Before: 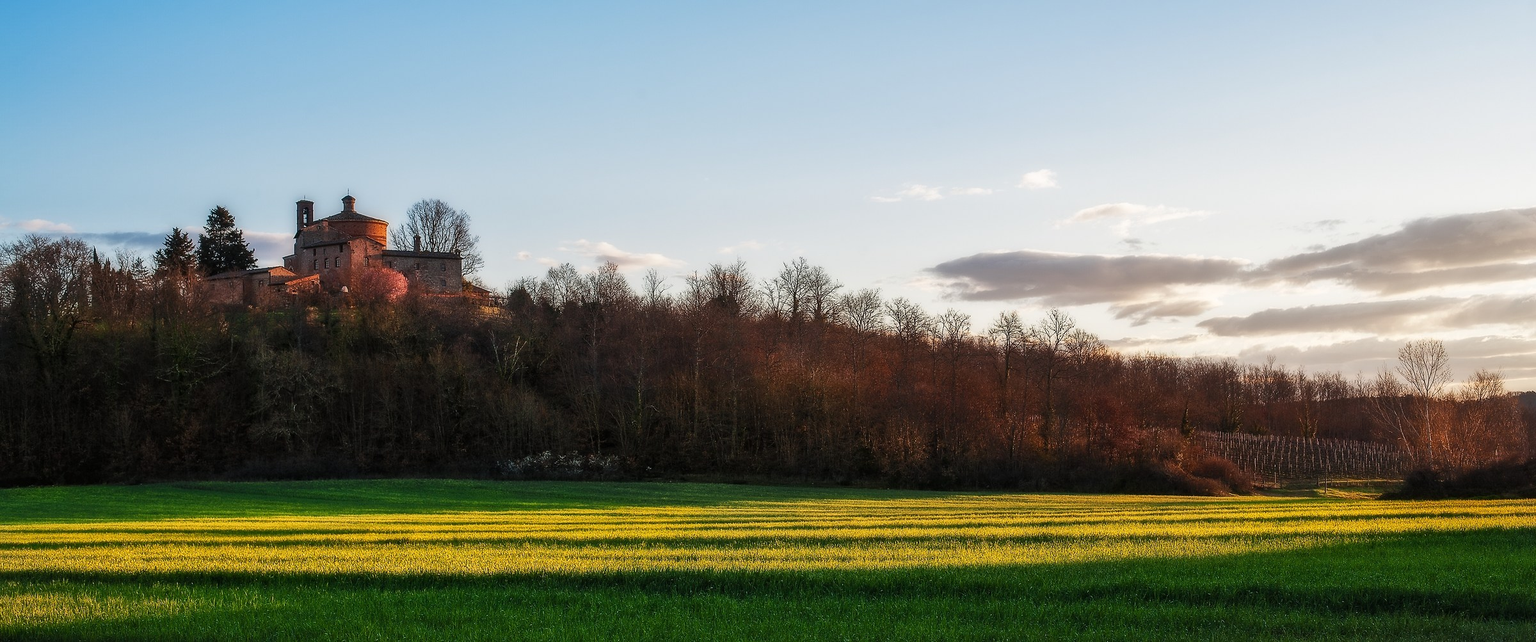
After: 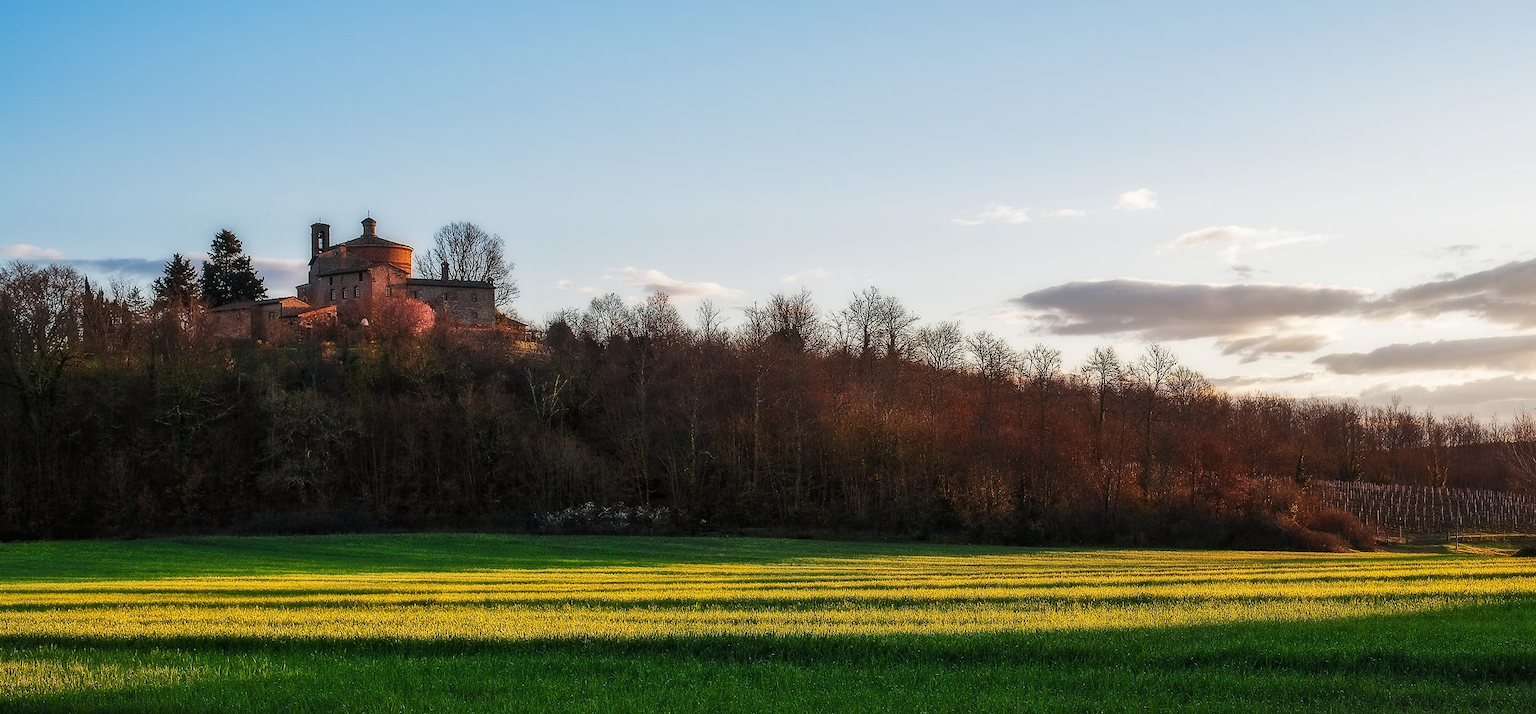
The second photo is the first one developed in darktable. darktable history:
crop and rotate: left 1.163%, right 8.969%
